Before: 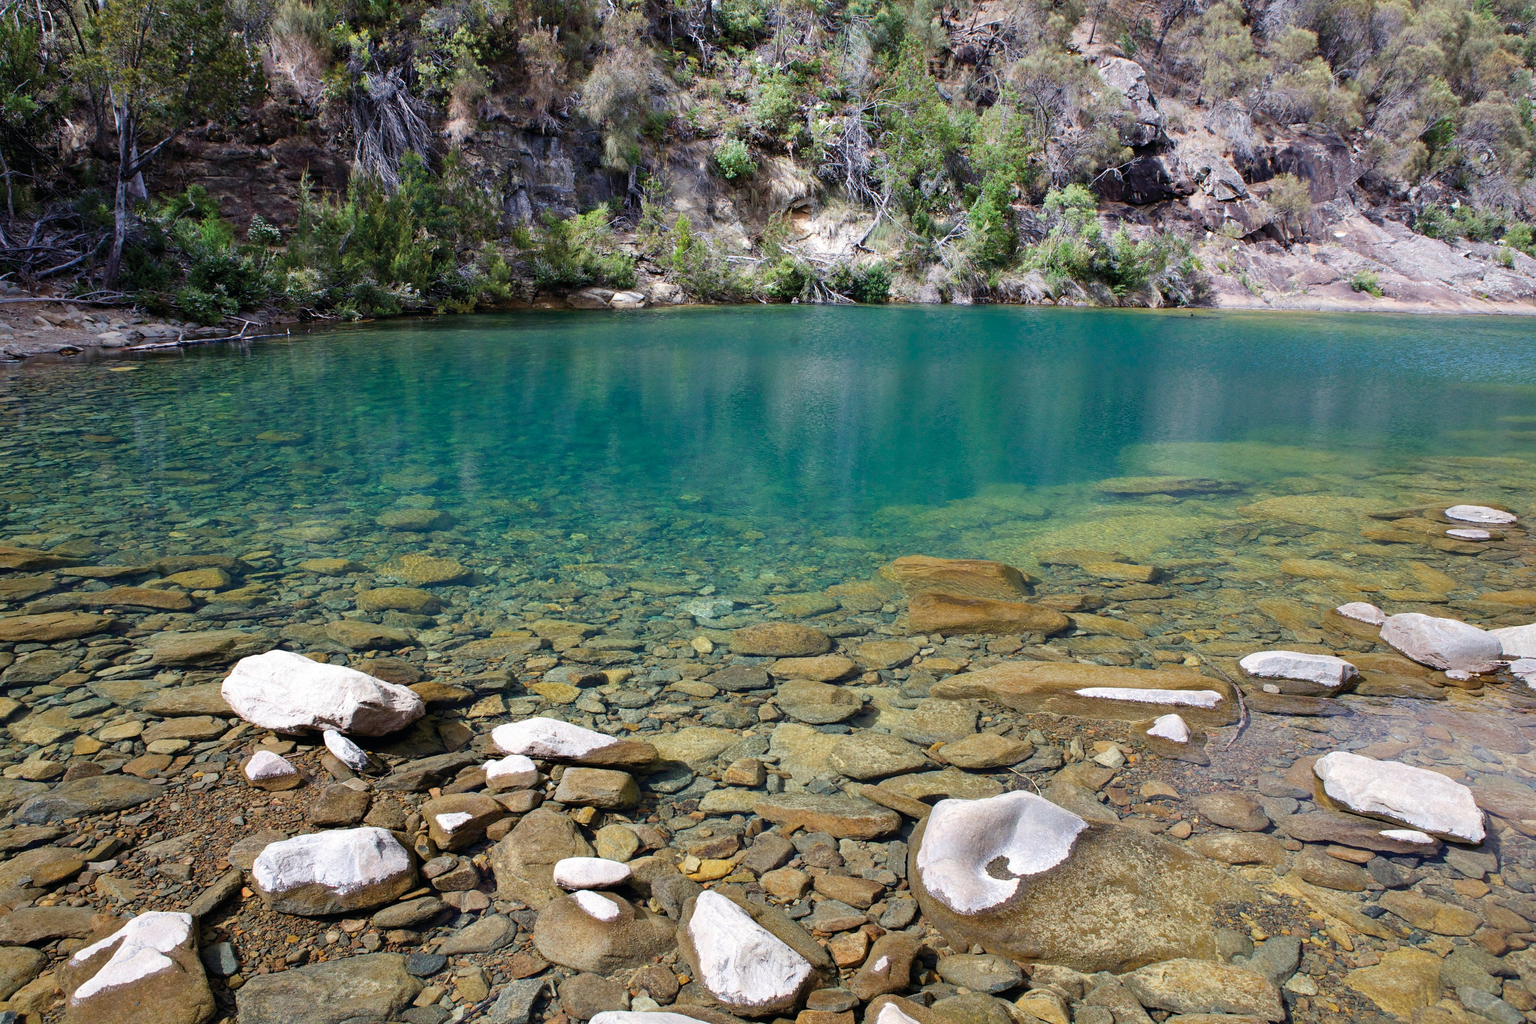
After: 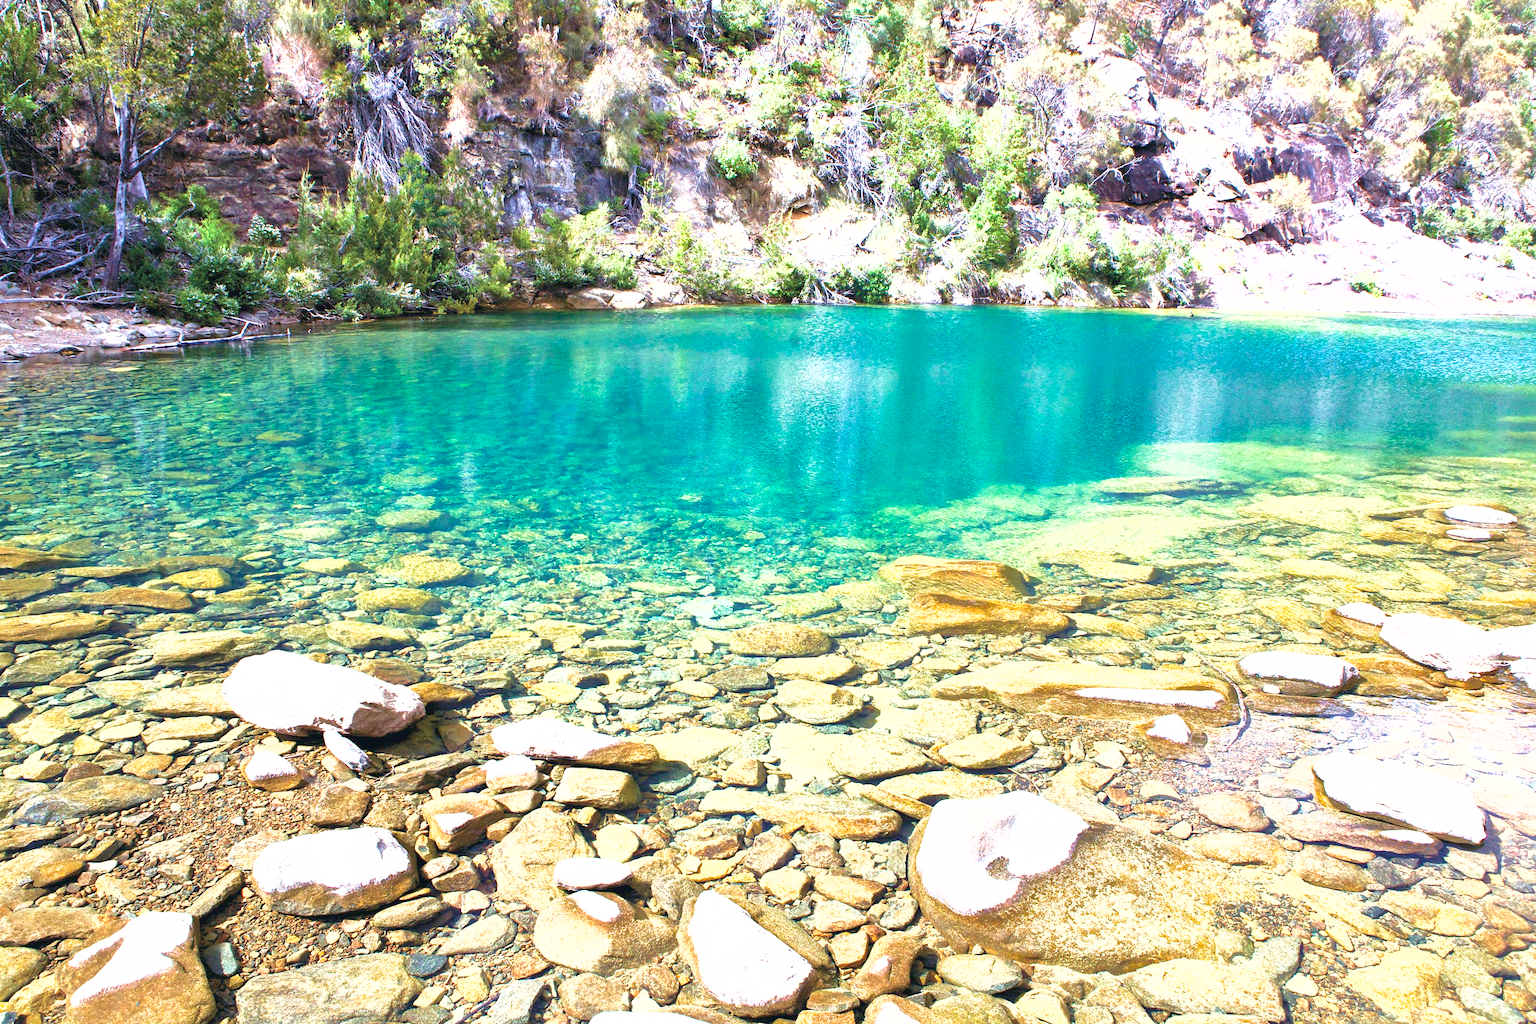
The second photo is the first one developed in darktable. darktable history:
velvia: strength 30%
exposure: exposure 2 EV, compensate exposure bias true, compensate highlight preservation false
shadows and highlights: on, module defaults
